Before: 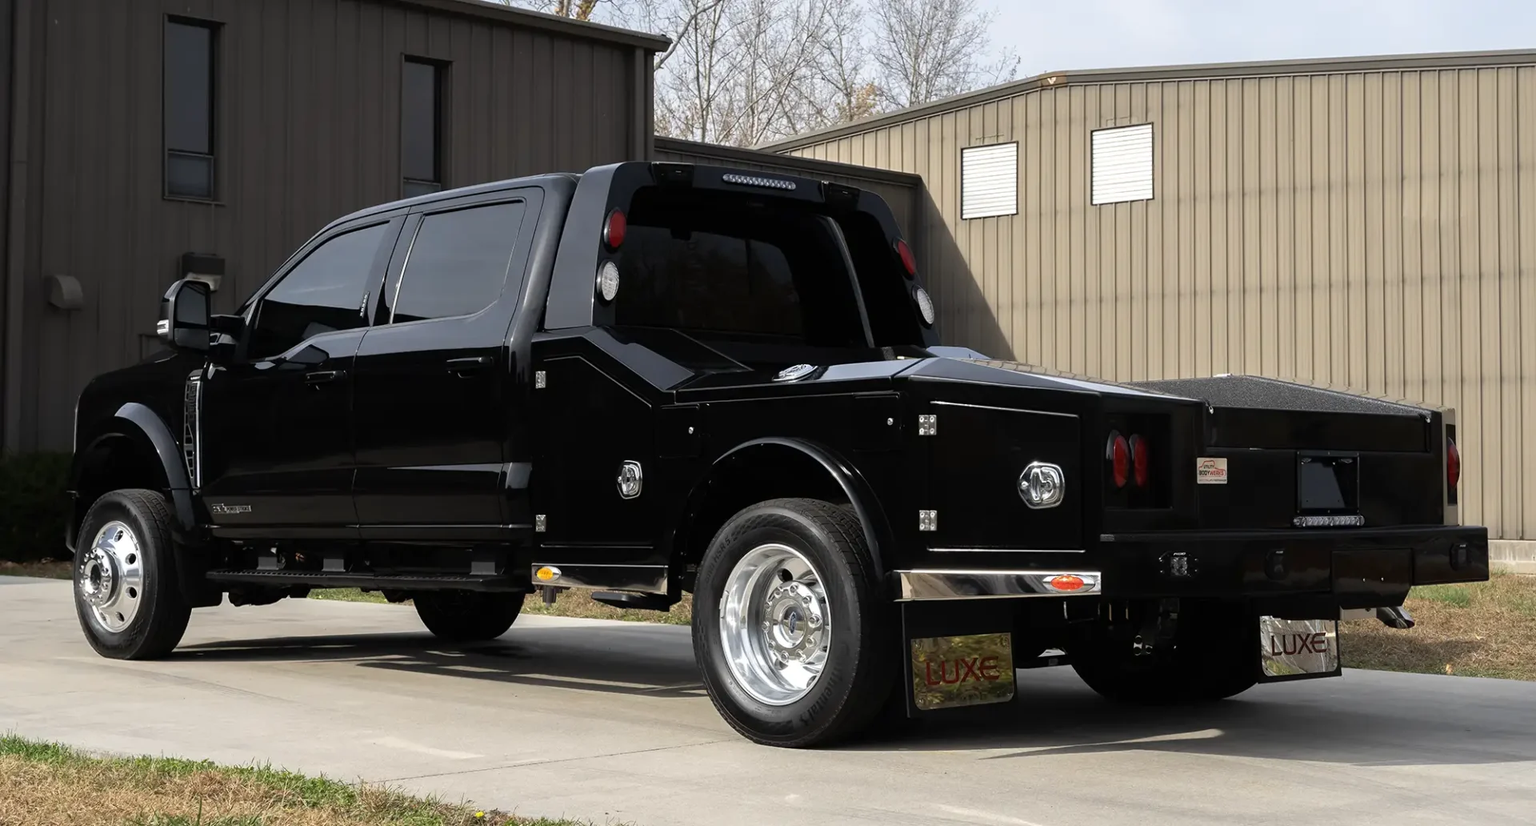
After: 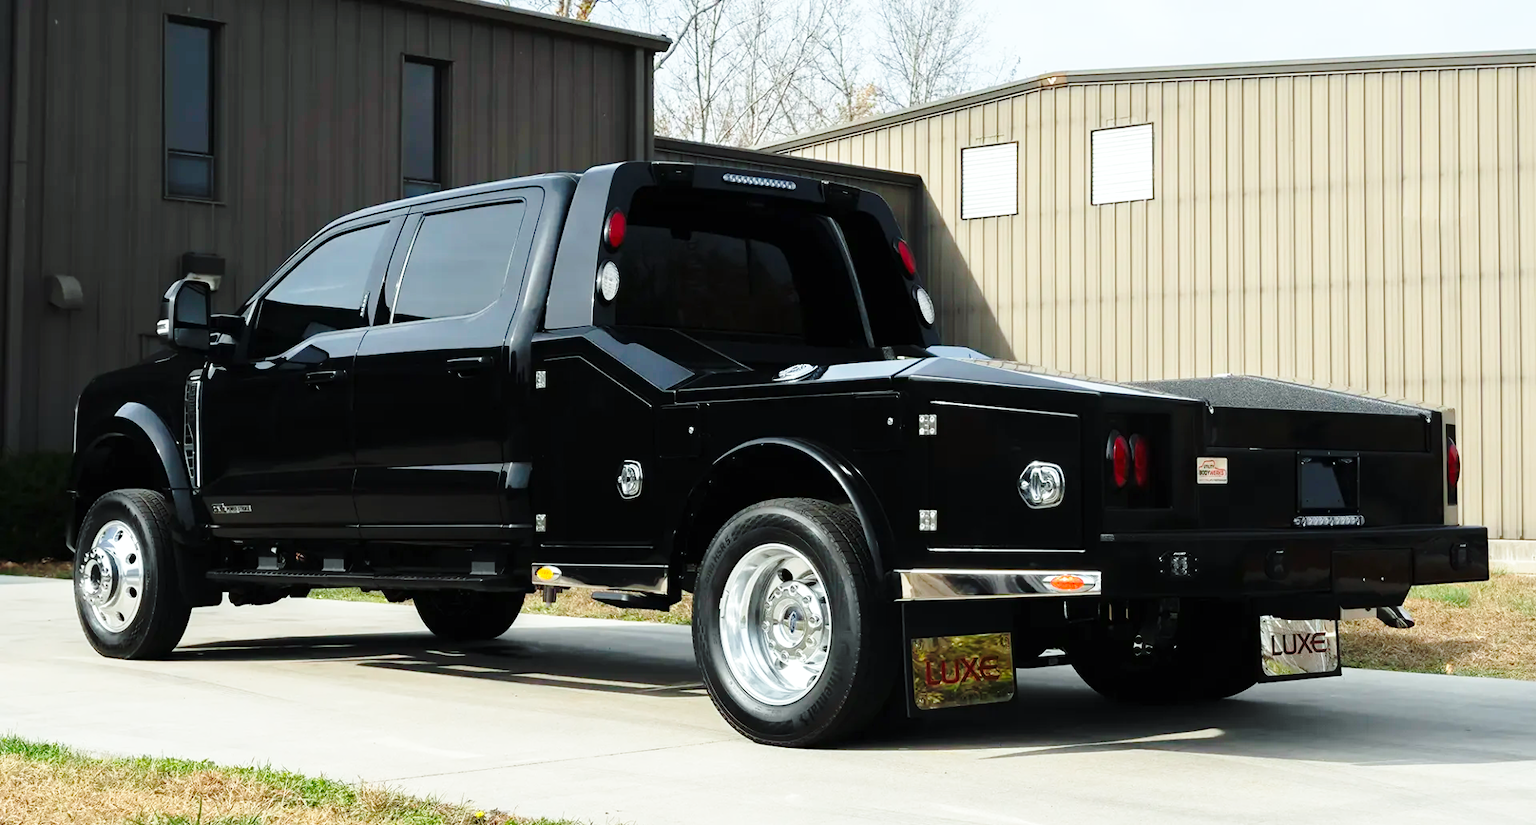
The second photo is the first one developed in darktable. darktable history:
color calibration: illuminant F (fluorescent), F source F9 (Cool White Deluxe 4150 K) – high CRI, x 0.374, y 0.373, temperature 4158.34 K
white balance: red 1.029, blue 0.92
tone equalizer: on, module defaults
base curve: curves: ch0 [(0, 0) (0.032, 0.037) (0.105, 0.228) (0.435, 0.76) (0.856, 0.983) (1, 1)], preserve colors none
